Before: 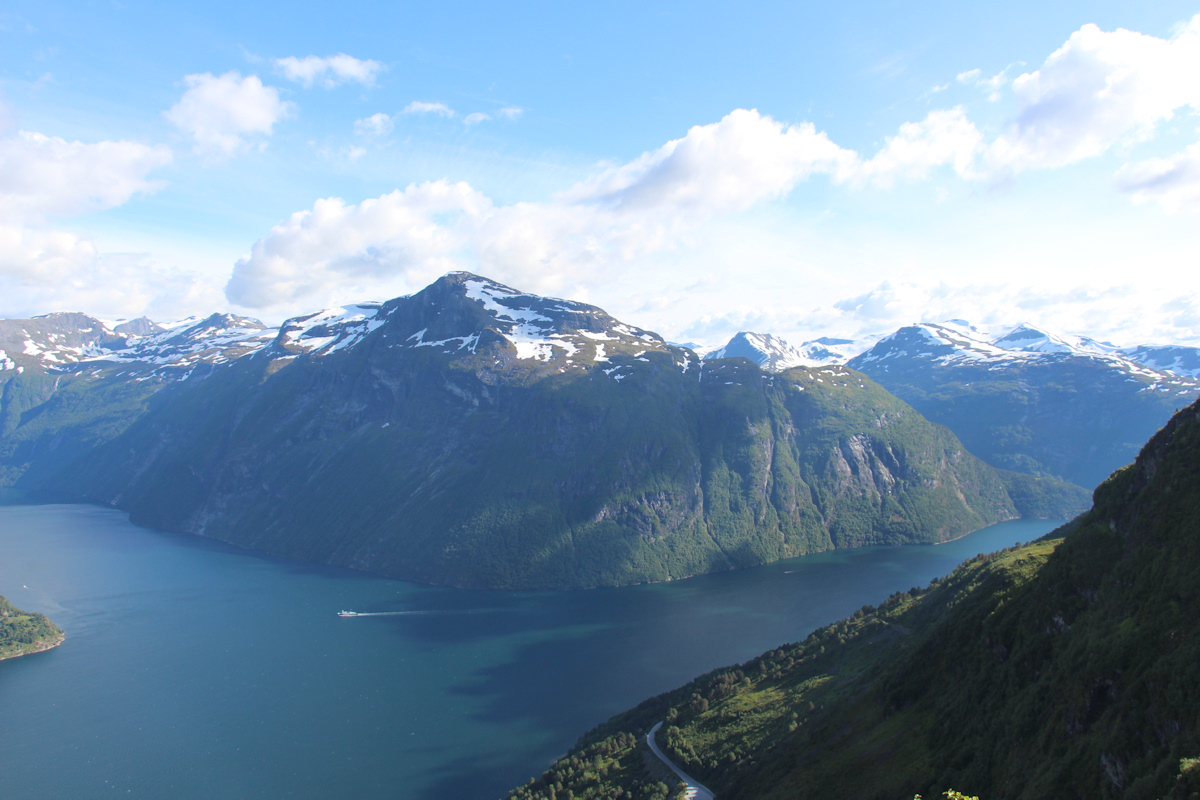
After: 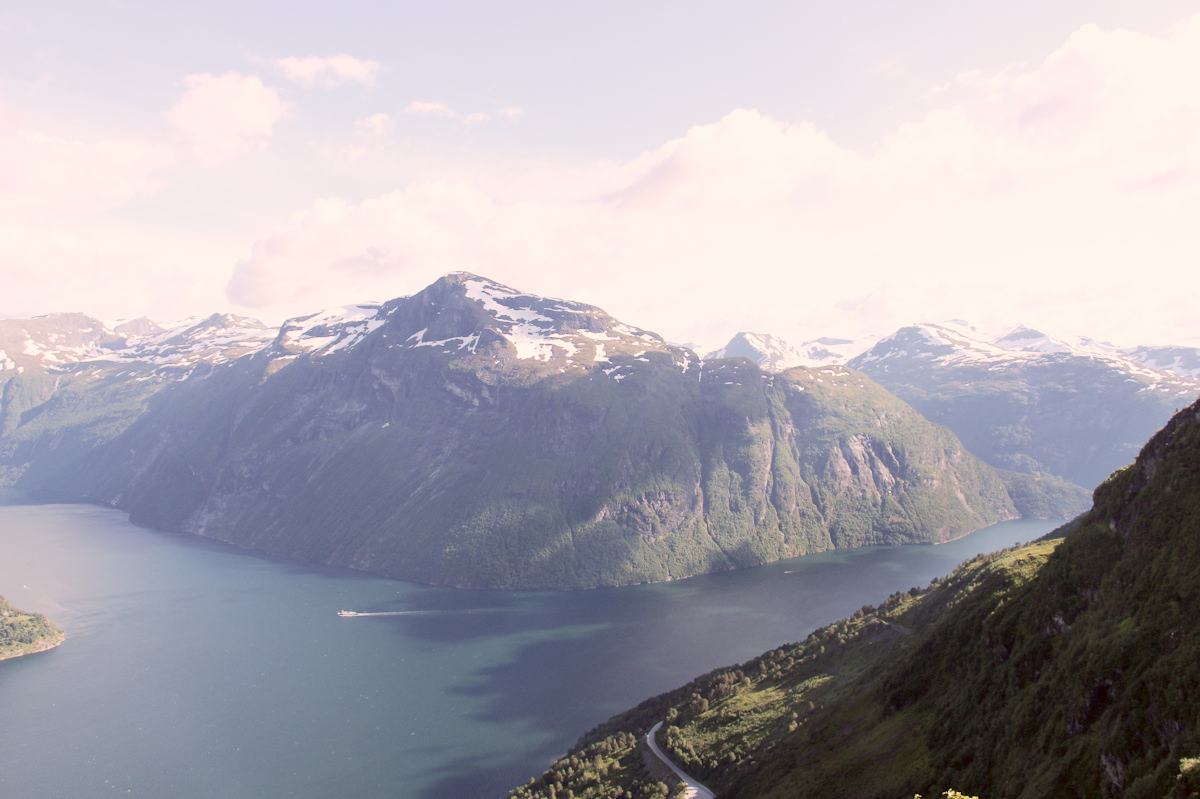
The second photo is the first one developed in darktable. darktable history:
crop: bottom 0.068%
color balance rgb: shadows lift › chroma 0.783%, shadows lift › hue 114.48°, perceptual saturation grading › global saturation 0.223%
tone curve: curves: ch0 [(0, 0.013) (0.054, 0.018) (0.205, 0.191) (0.289, 0.292) (0.39, 0.424) (0.493, 0.551) (0.666, 0.743) (0.795, 0.841) (1, 0.998)]; ch1 [(0, 0) (0.385, 0.343) (0.439, 0.415) (0.494, 0.495) (0.501, 0.501) (0.51, 0.509) (0.548, 0.554) (0.586, 0.614) (0.66, 0.706) (0.783, 0.804) (1, 1)]; ch2 [(0, 0) (0.304, 0.31) (0.403, 0.399) (0.441, 0.428) (0.47, 0.469) (0.498, 0.496) (0.524, 0.538) (0.566, 0.579) (0.633, 0.665) (0.7, 0.711) (1, 1)], preserve colors none
exposure: black level correction 0, exposure 0.5 EV, compensate exposure bias true, compensate highlight preservation false
color correction: highlights a* 10.22, highlights b* 9.67, shadows a* 8.72, shadows b* 8.55, saturation 0.812
shadows and highlights: shadows -11.96, white point adjustment 4.06, highlights 27.41, highlights color adjustment 49.36%
filmic rgb: middle gray luminance 18.28%, black relative exposure -10.43 EV, white relative exposure 3.42 EV, threshold 5.99 EV, target black luminance 0%, hardness 6.04, latitude 98.89%, contrast 0.842, shadows ↔ highlights balance 0.594%, preserve chrominance no, color science v5 (2021), contrast in shadows safe, contrast in highlights safe, enable highlight reconstruction true
